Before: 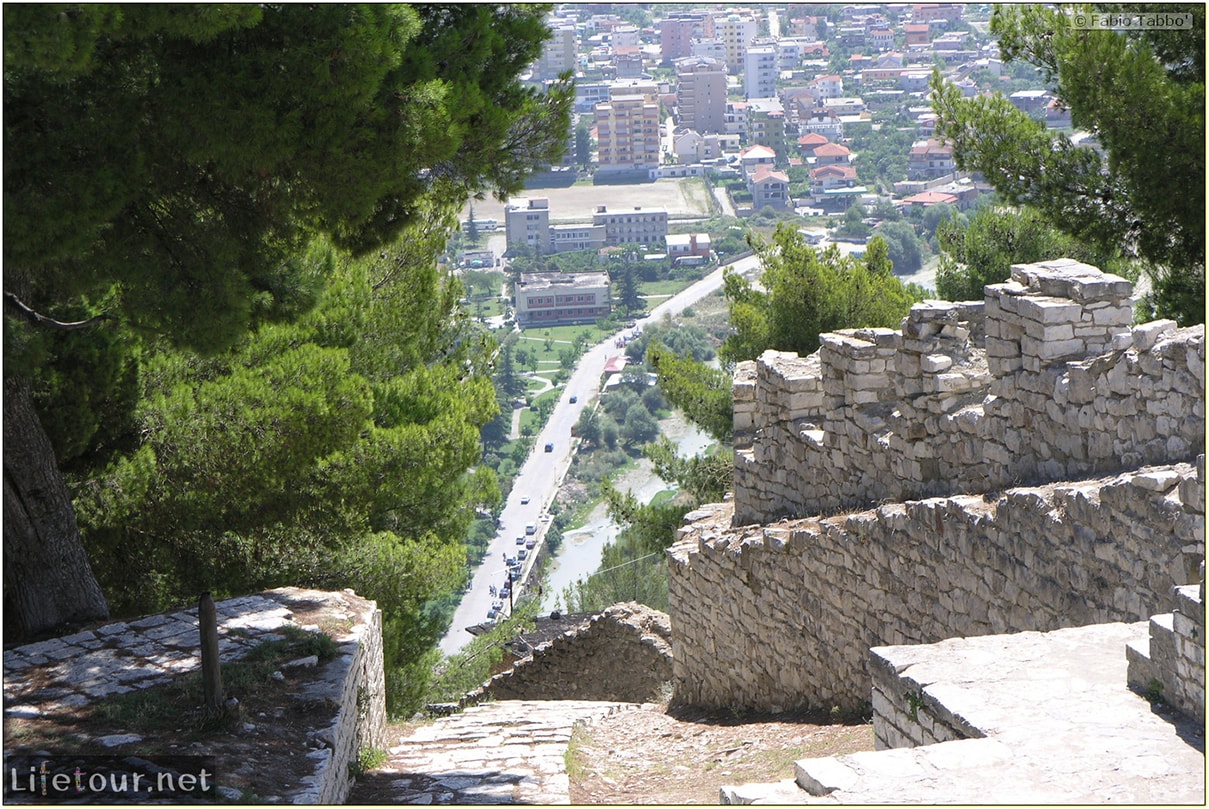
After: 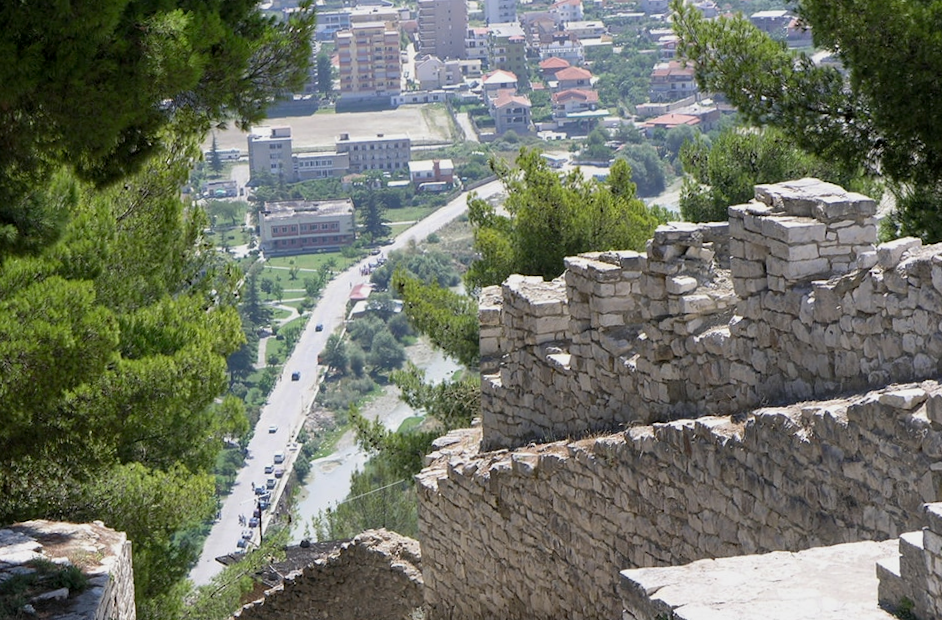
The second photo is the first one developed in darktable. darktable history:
exposure: black level correction 0.006, exposure -0.226 EV, compensate highlight preservation false
crop and rotate: left 20.74%, top 7.912%, right 0.375%, bottom 13.378%
rotate and perspective: rotation -1°, crop left 0.011, crop right 0.989, crop top 0.025, crop bottom 0.975
